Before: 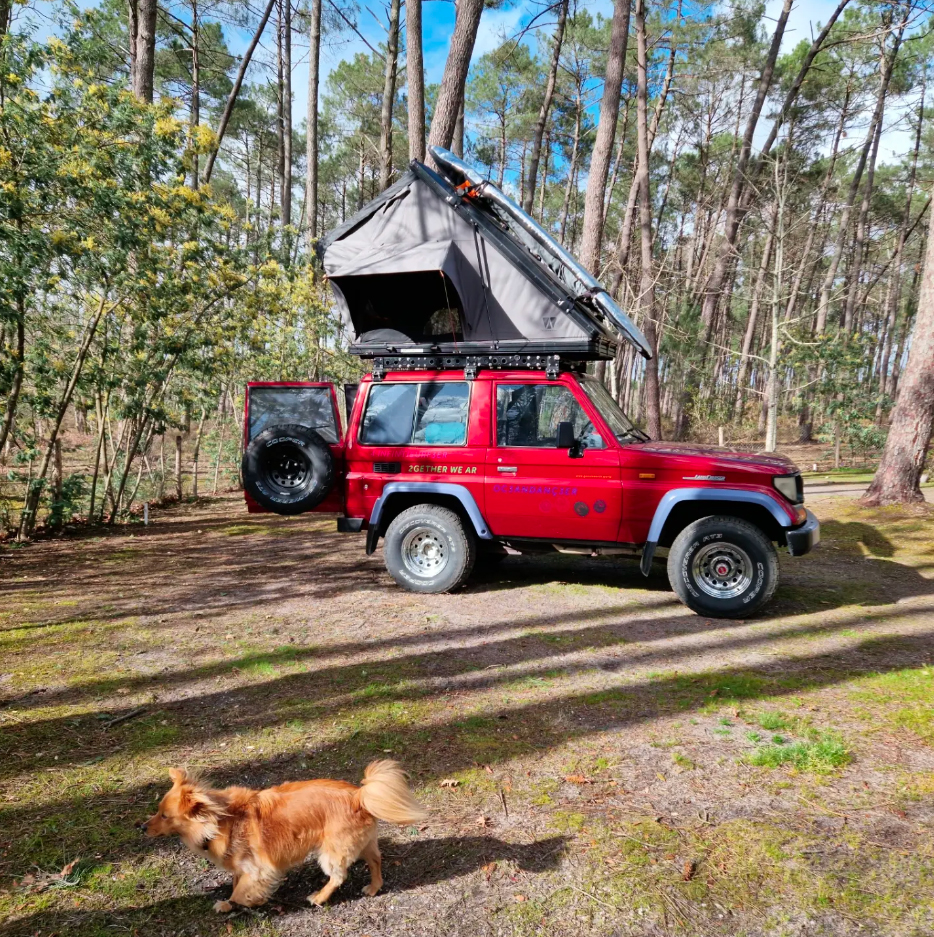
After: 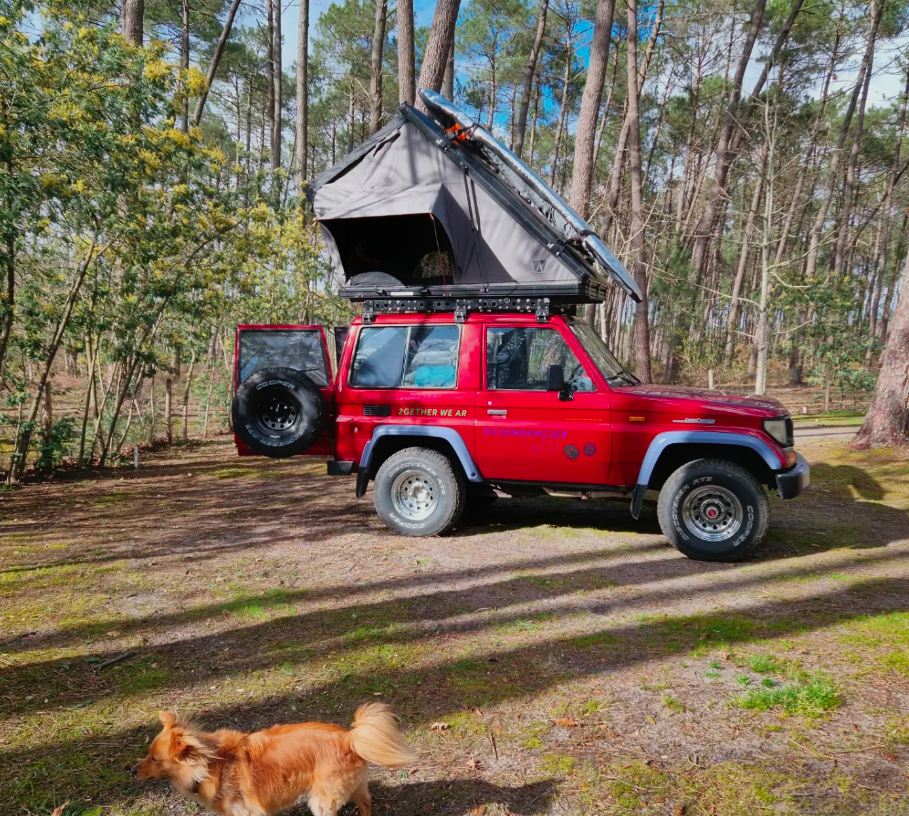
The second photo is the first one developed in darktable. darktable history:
exposure: exposure 0.083 EV, compensate highlight preservation false
shadows and highlights: shadows 80.12, white point adjustment -9.04, highlights -61.49, soften with gaussian
contrast equalizer: octaves 7, y [[0.5, 0.488, 0.462, 0.461, 0.491, 0.5], [0.5 ×6], [0.5 ×6], [0 ×6], [0 ×6]]
crop: left 1.145%, top 6.114%, right 1.478%, bottom 6.789%
